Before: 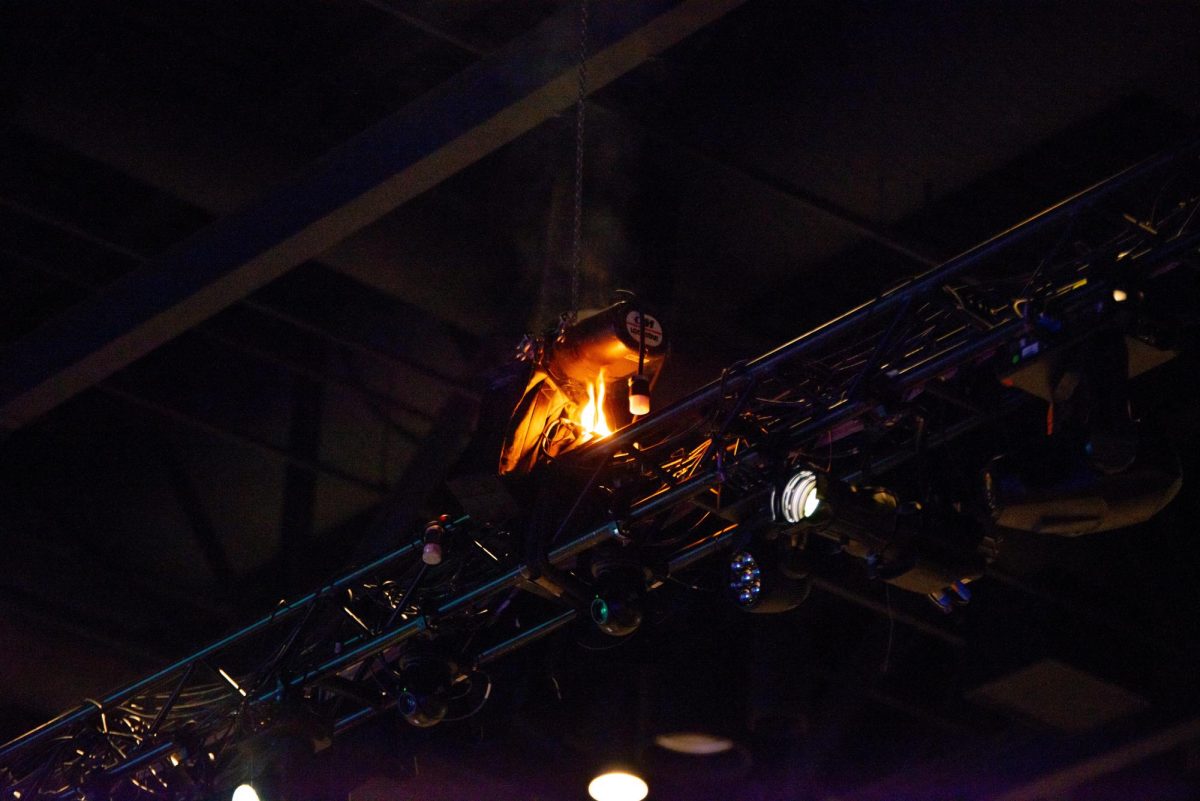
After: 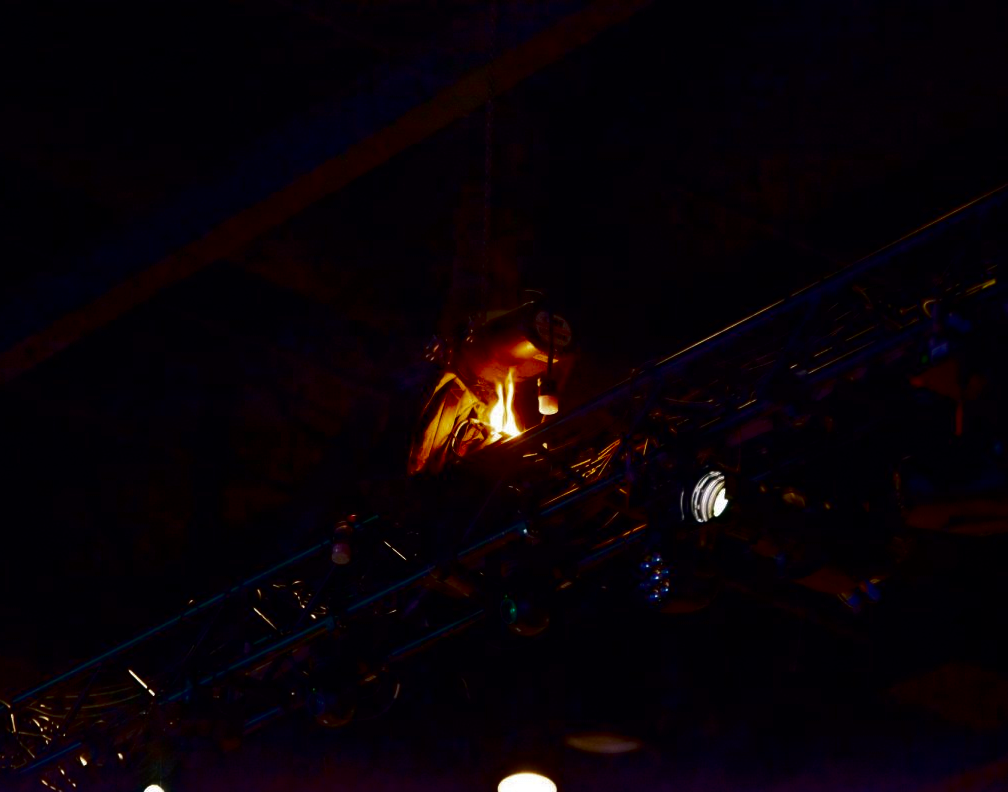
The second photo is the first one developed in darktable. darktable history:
white balance: emerald 1
crop: left 7.598%, right 7.873%
contrast brightness saturation: brightness -0.52
